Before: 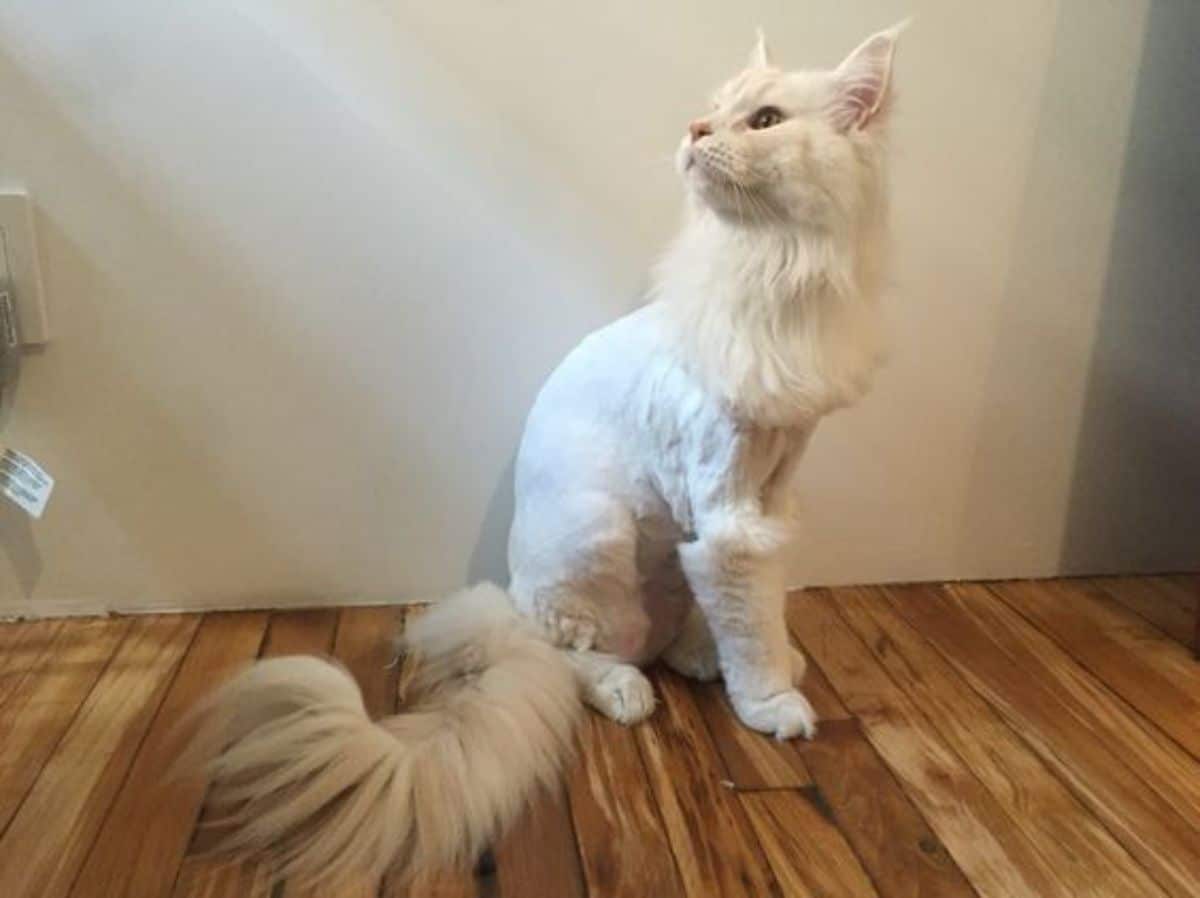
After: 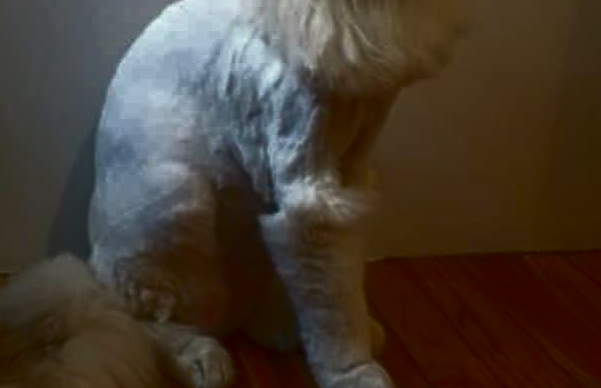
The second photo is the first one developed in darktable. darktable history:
color correction: highlights b* -0.012
crop: left 35.009%, top 36.652%, right 14.851%, bottom 20.103%
tone curve: curves: ch0 [(0, 0) (0.765, 0.349) (1, 1)], color space Lab, independent channels, preserve colors none
contrast equalizer: octaves 7, y [[0.5 ×4, 0.483, 0.43], [0.5 ×6], [0.5 ×6], [0 ×6], [0 ×6]]
